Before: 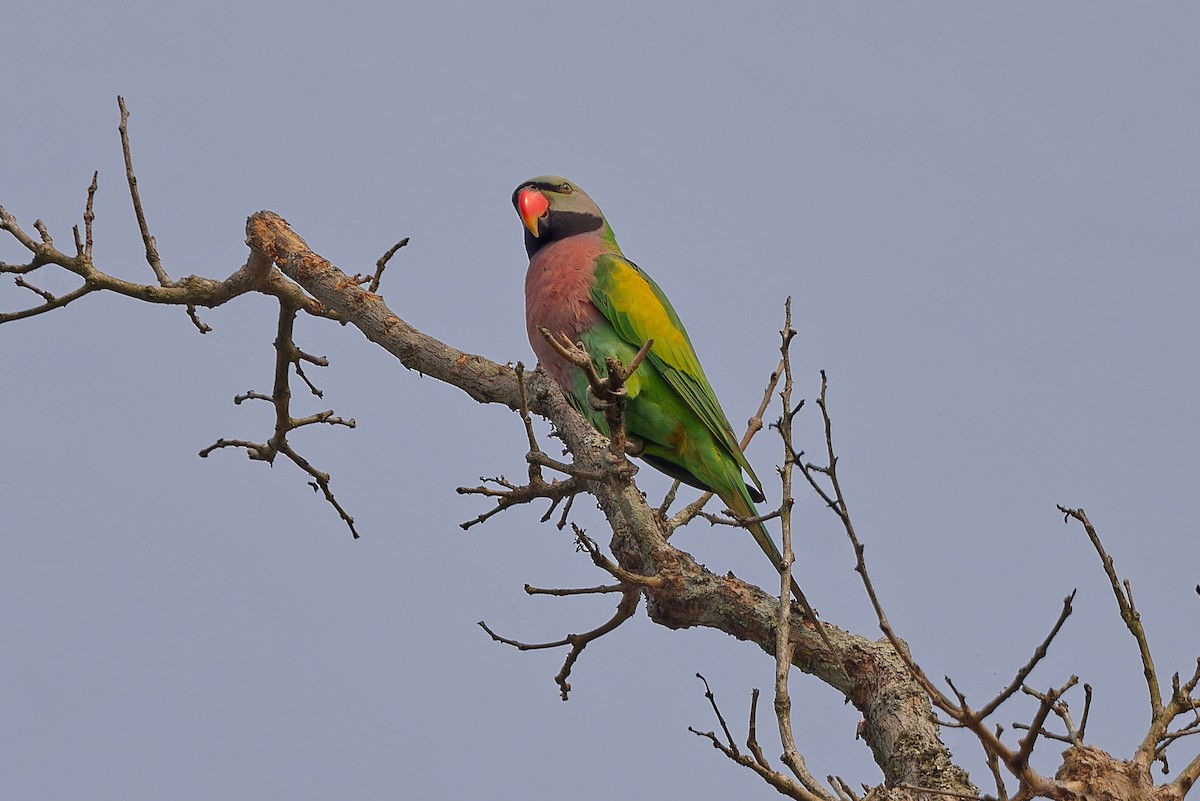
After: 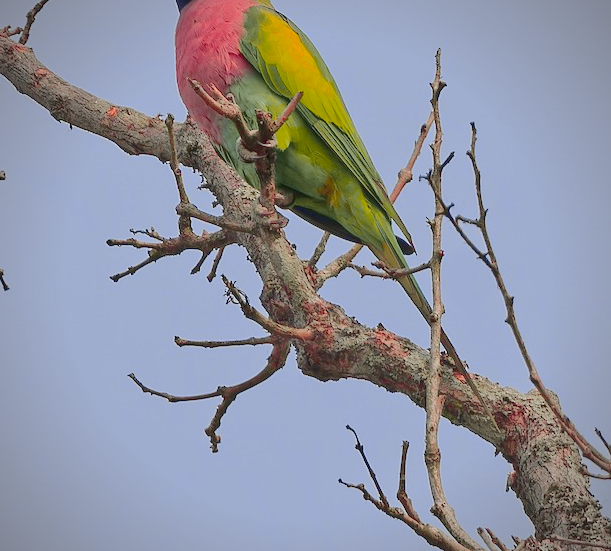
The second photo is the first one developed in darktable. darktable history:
color balance rgb: contrast -30%
exposure: black level correction 0, exposure 0.6 EV, compensate highlight preservation false
vignetting: fall-off radius 60.92%
tone curve: curves: ch0 [(0, 0) (0.23, 0.189) (0.486, 0.52) (0.822, 0.825) (0.994, 0.955)]; ch1 [(0, 0) (0.226, 0.261) (0.379, 0.442) (0.469, 0.468) (0.495, 0.498) (0.514, 0.509) (0.561, 0.603) (0.59, 0.656) (1, 1)]; ch2 [(0, 0) (0.269, 0.299) (0.459, 0.43) (0.498, 0.5) (0.523, 0.52) (0.586, 0.569) (0.635, 0.617) (0.659, 0.681) (0.718, 0.764) (1, 1)], color space Lab, independent channels, preserve colors none
crop and rotate: left 29.237%, top 31.152%, right 19.807%
